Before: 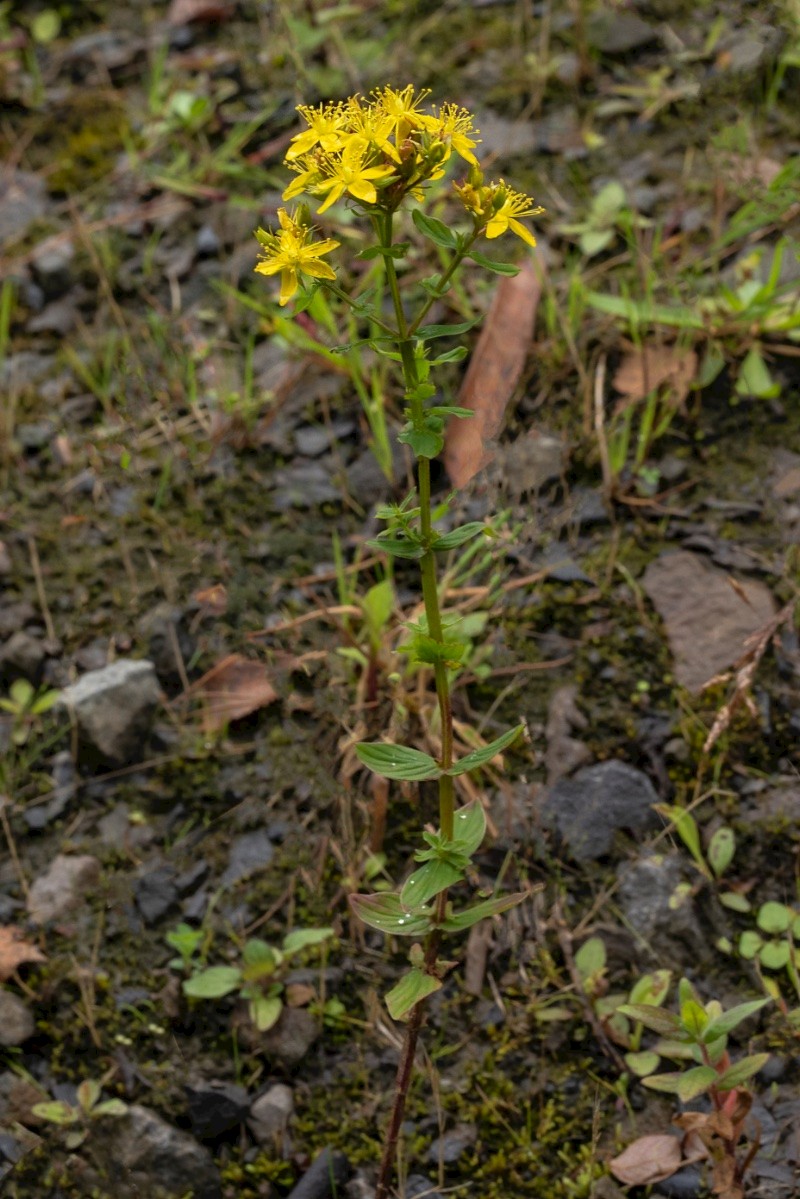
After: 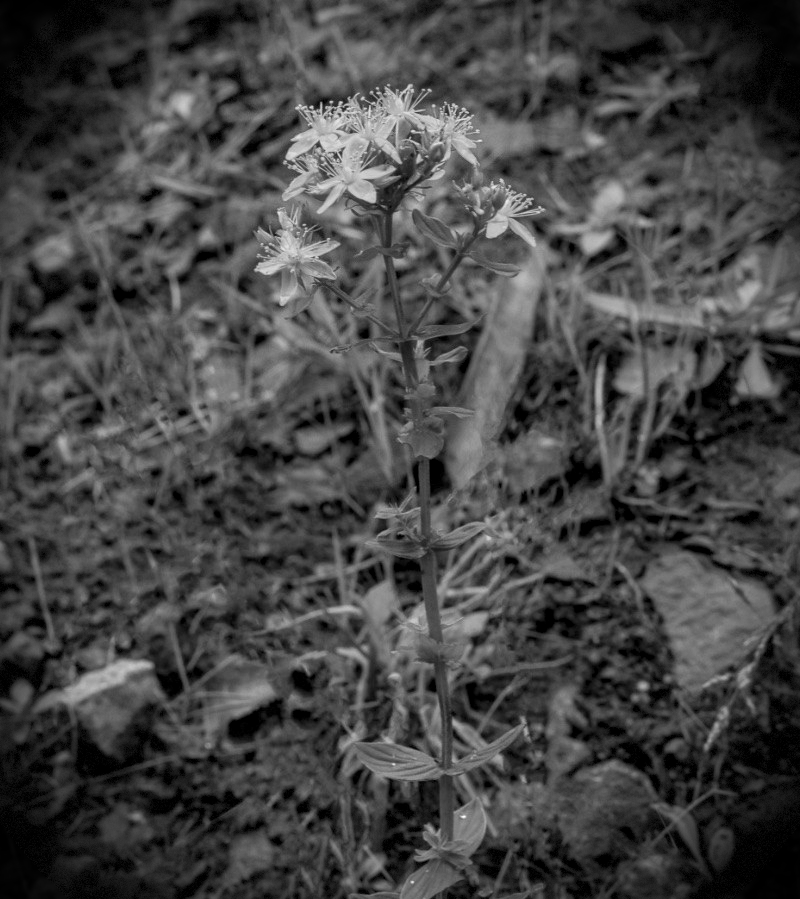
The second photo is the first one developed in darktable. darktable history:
vignetting: brightness -0.988, saturation 0.493, automatic ratio true, dithering 8-bit output
local contrast: detail 130%
crop: bottom 24.981%
color zones: curves: ch0 [(0, 0.613) (0.01, 0.613) (0.245, 0.448) (0.498, 0.529) (0.642, 0.665) (0.879, 0.777) (0.99, 0.613)]; ch1 [(0, 0) (0.143, 0) (0.286, 0) (0.429, 0) (0.571, 0) (0.714, 0) (0.857, 0)]
